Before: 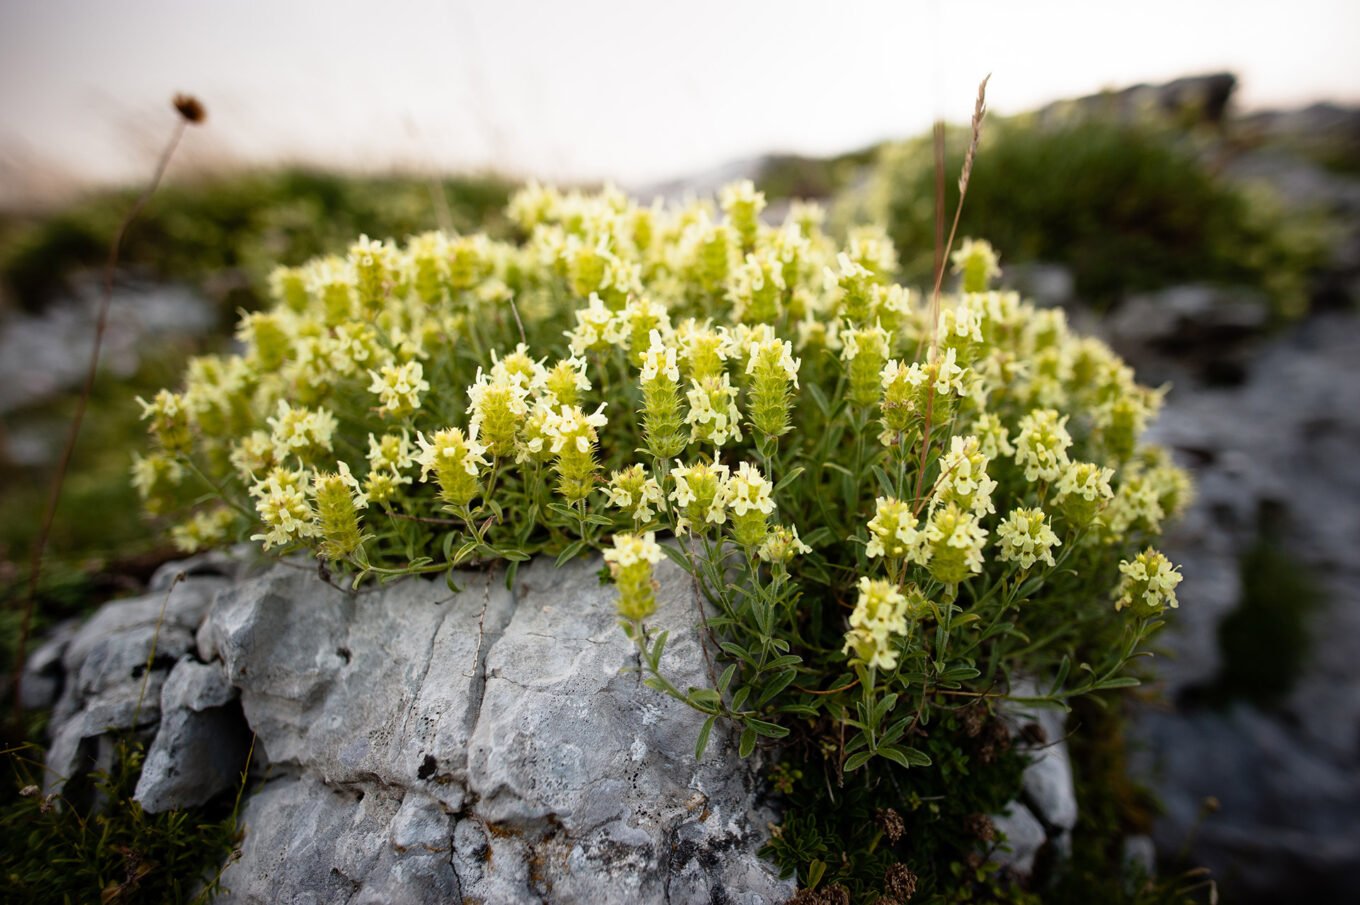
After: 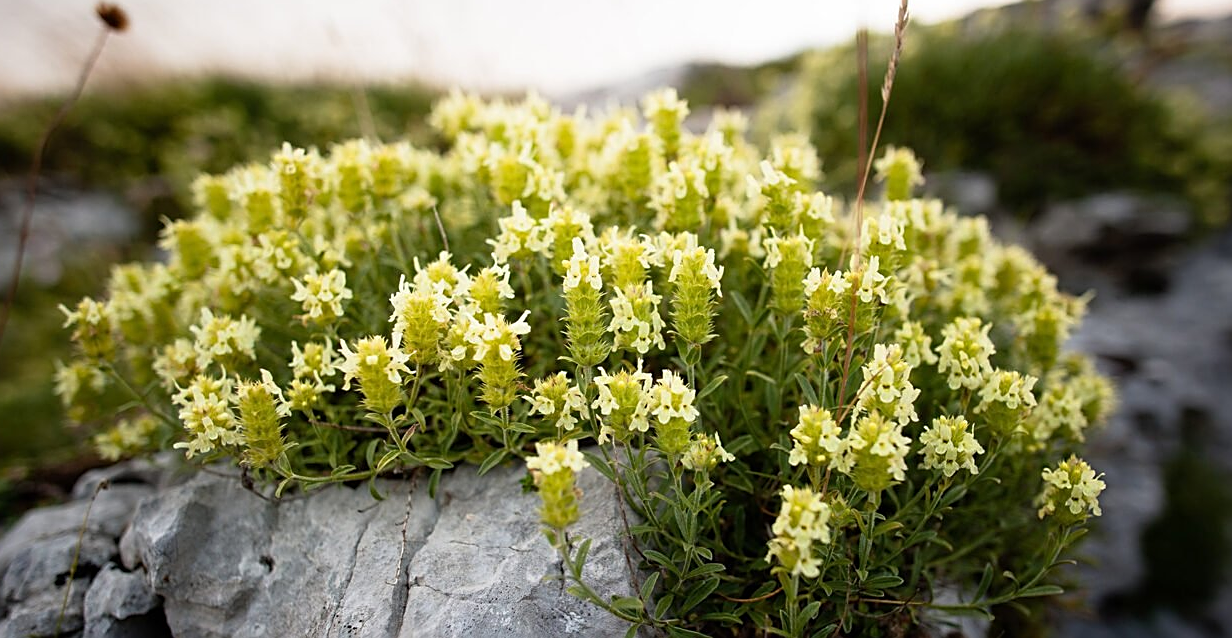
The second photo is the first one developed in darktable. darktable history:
crop: left 5.73%, top 10.249%, right 3.61%, bottom 19.205%
sharpen: on, module defaults
